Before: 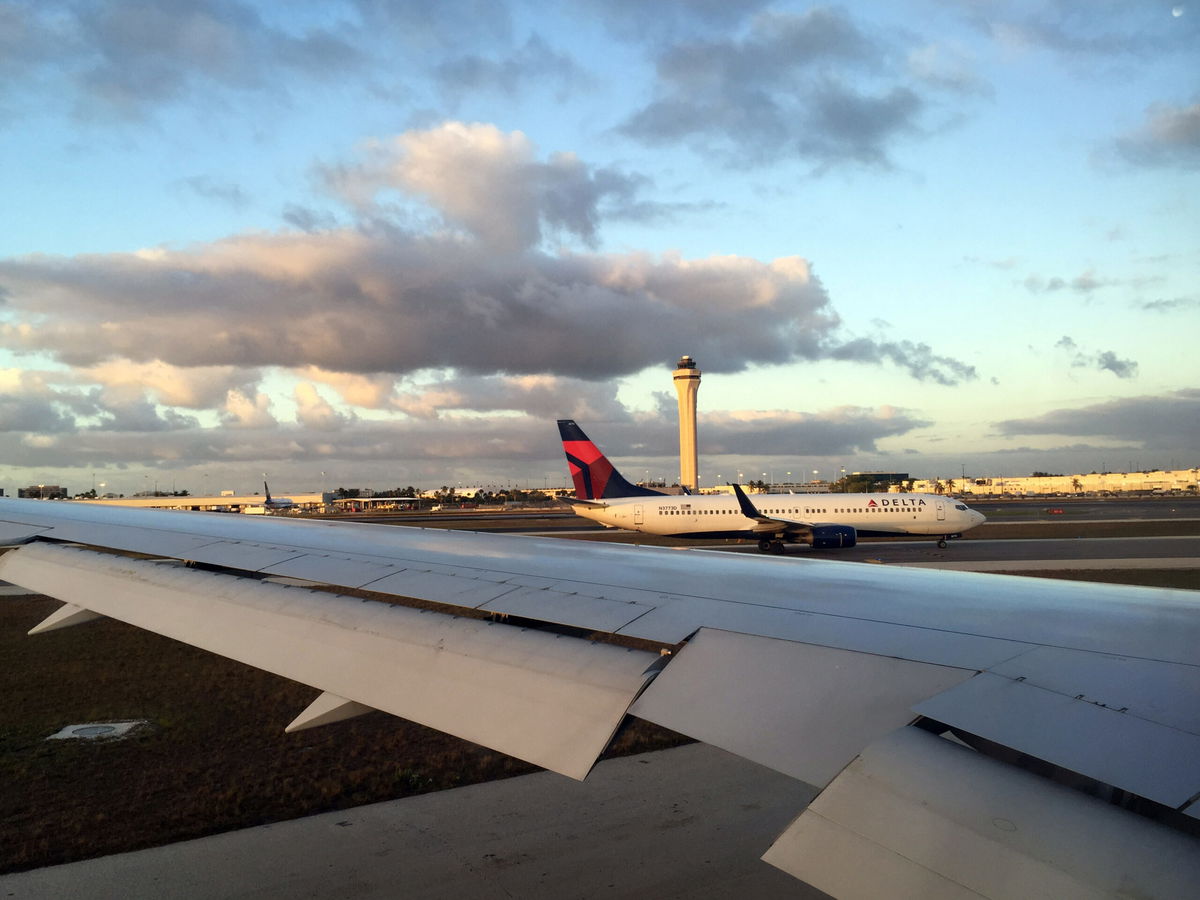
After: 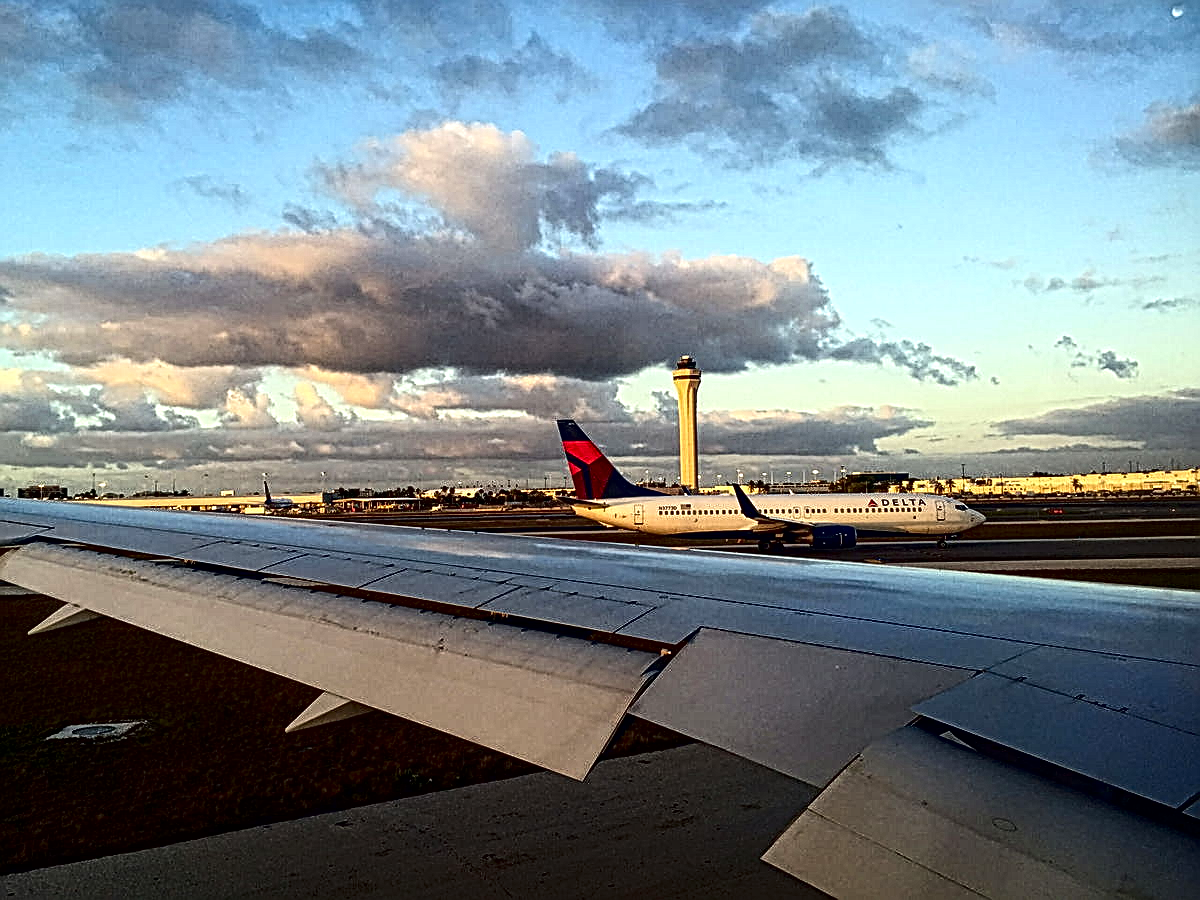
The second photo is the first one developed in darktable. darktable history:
contrast brightness saturation: contrast 0.22, brightness -0.19, saturation 0.24
local contrast: mode bilateral grid, contrast 20, coarseness 3, detail 300%, midtone range 0.2
sharpen: on, module defaults
